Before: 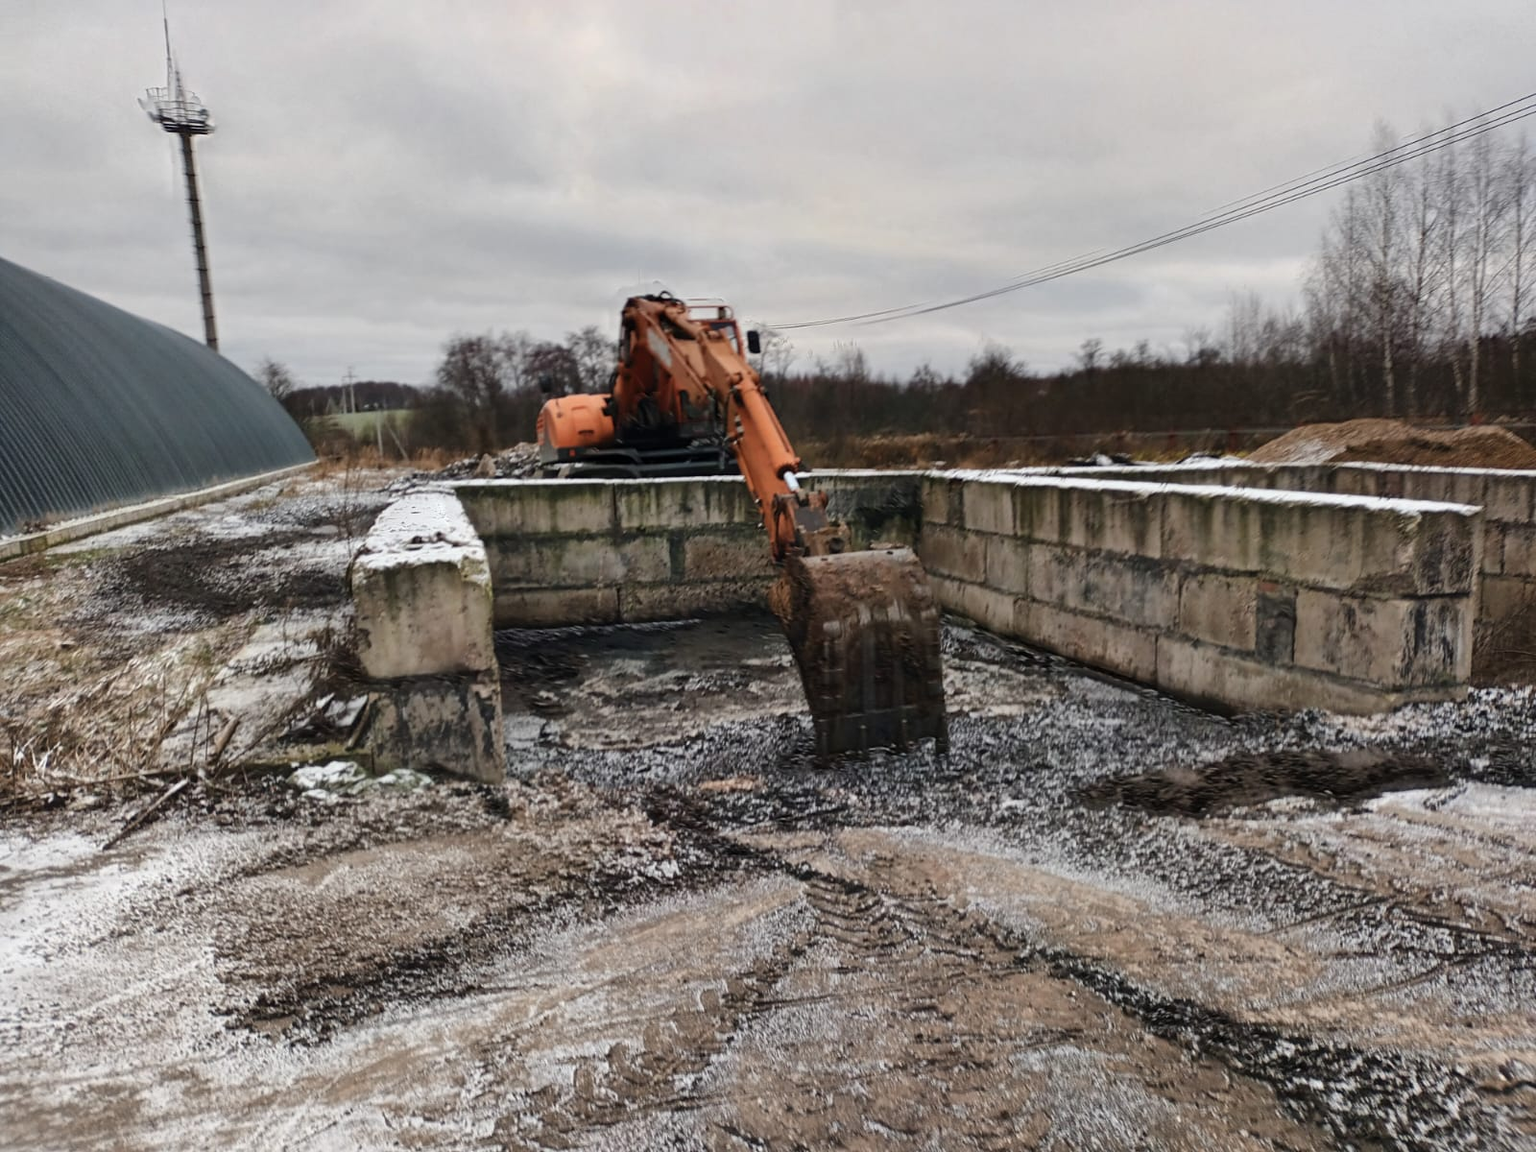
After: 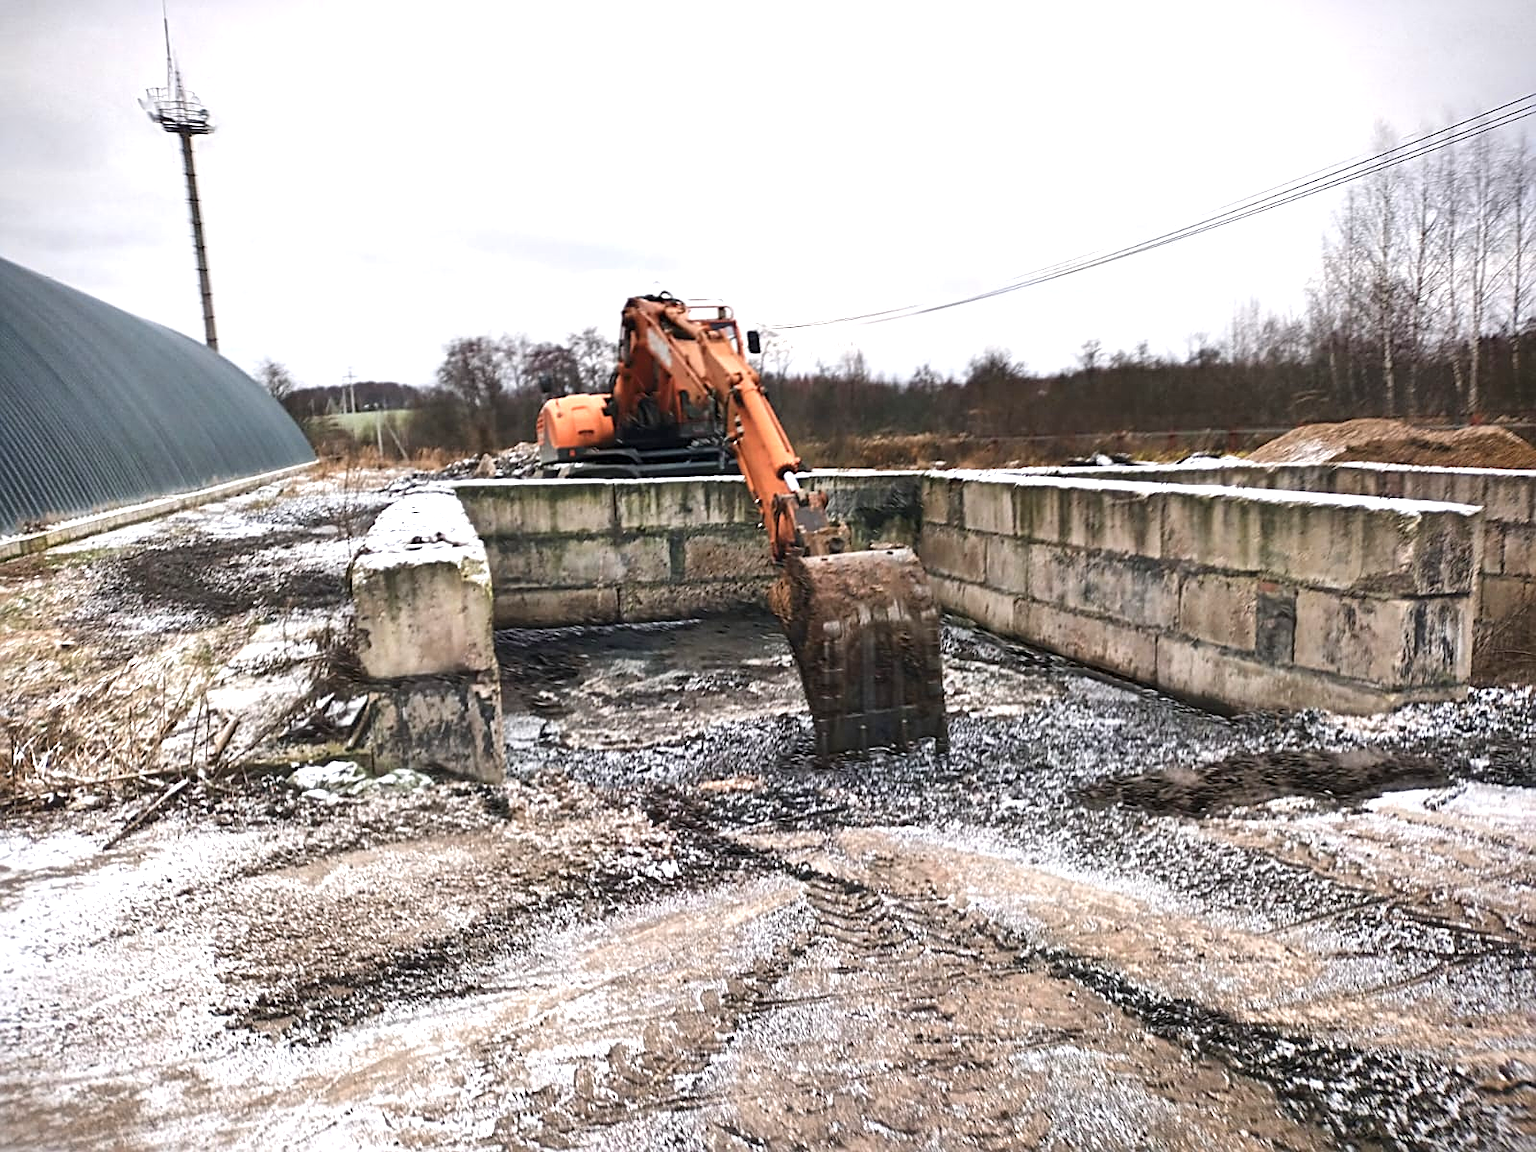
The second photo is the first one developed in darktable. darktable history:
exposure: black level correction 0, exposure 1.1 EV, compensate highlight preservation false
sharpen: on, module defaults
vignetting: fall-off start 88.53%, fall-off radius 44.2%, saturation 0.376, width/height ratio 1.161
white balance: red 1.004, blue 1.024
